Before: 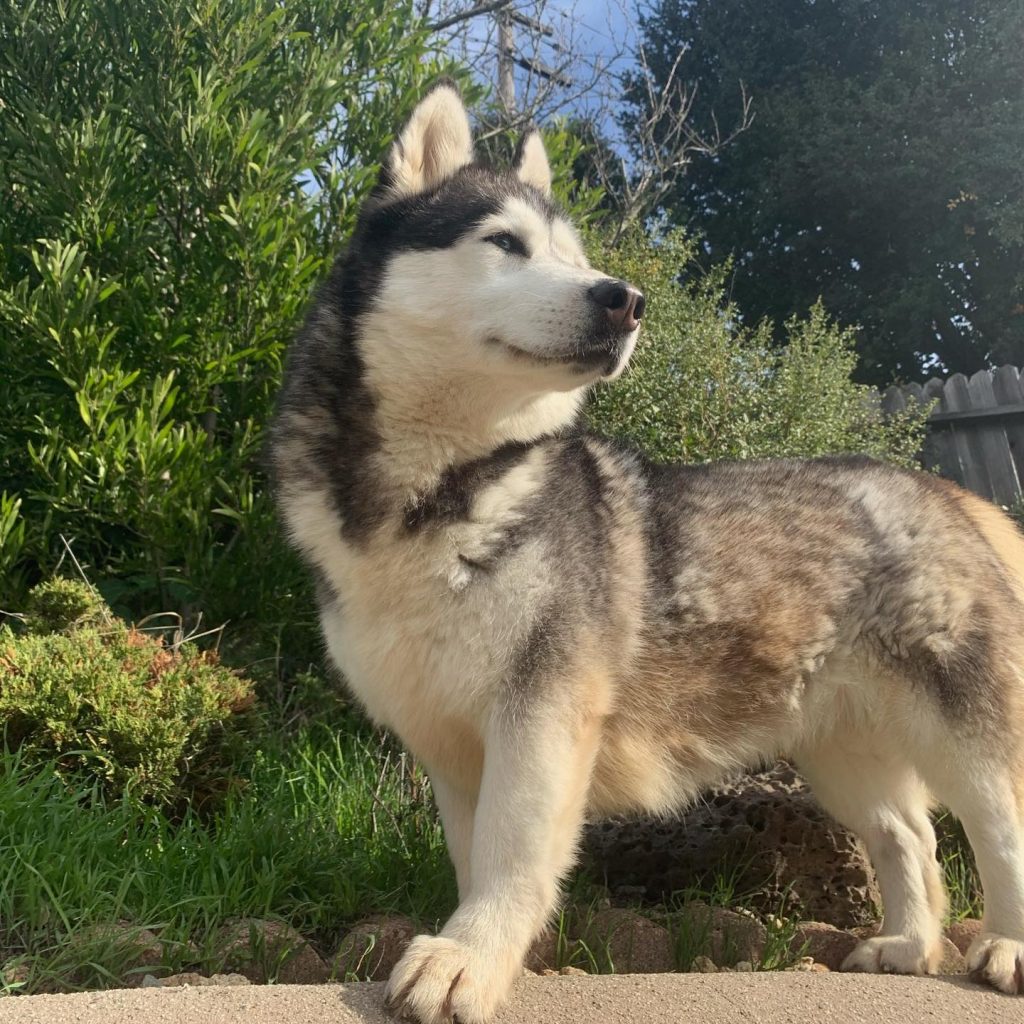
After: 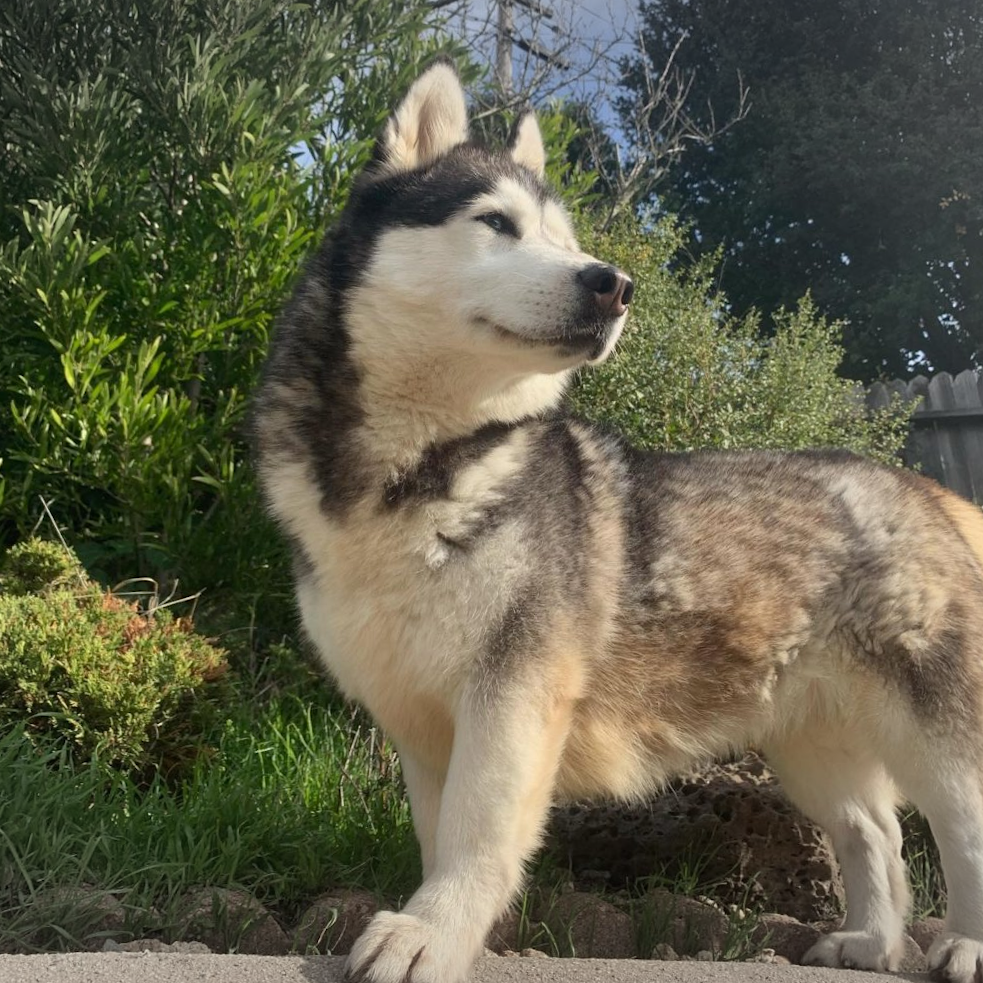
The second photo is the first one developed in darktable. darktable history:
vignetting: fall-off start 100%, brightness -0.282, width/height ratio 1.31
crop and rotate: angle -2.38°
